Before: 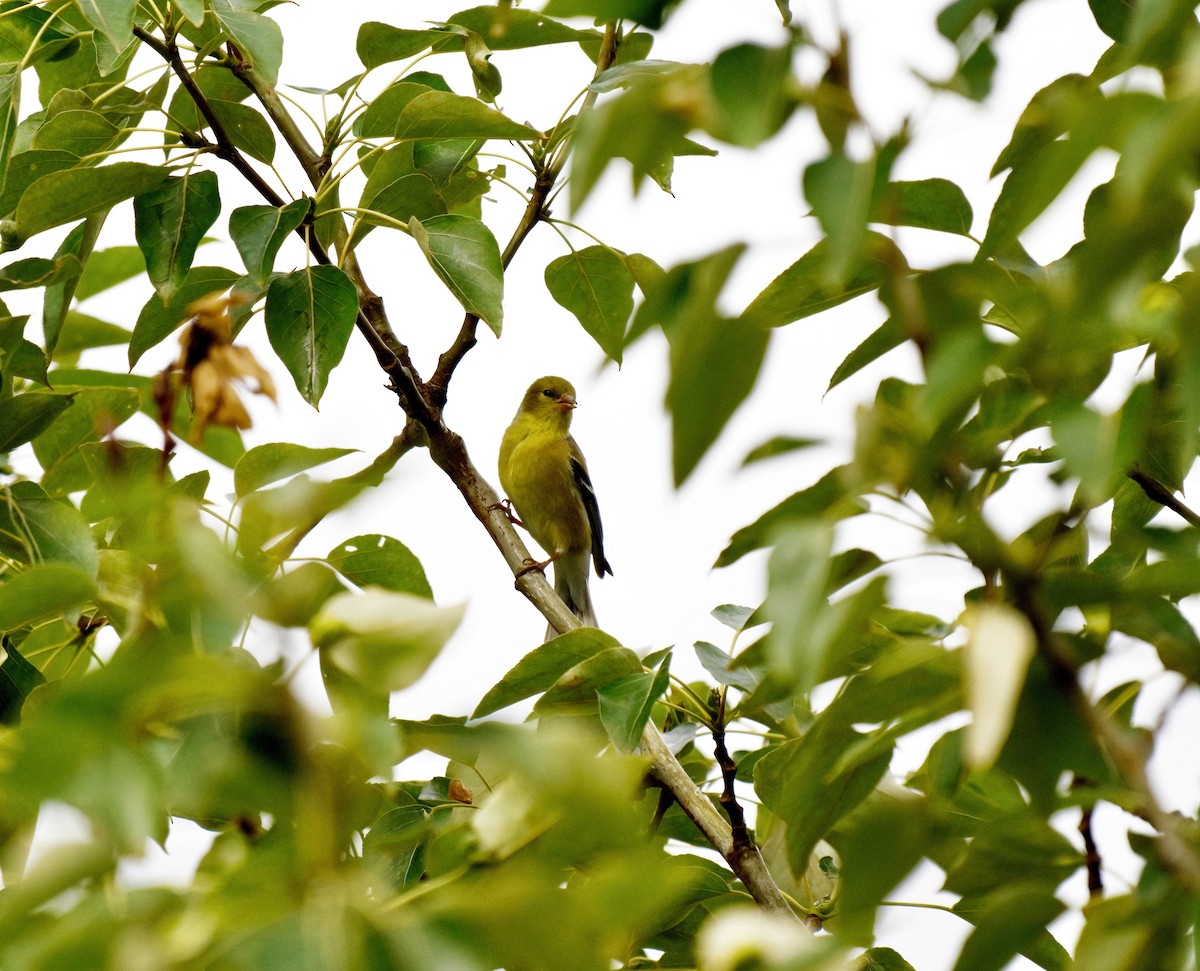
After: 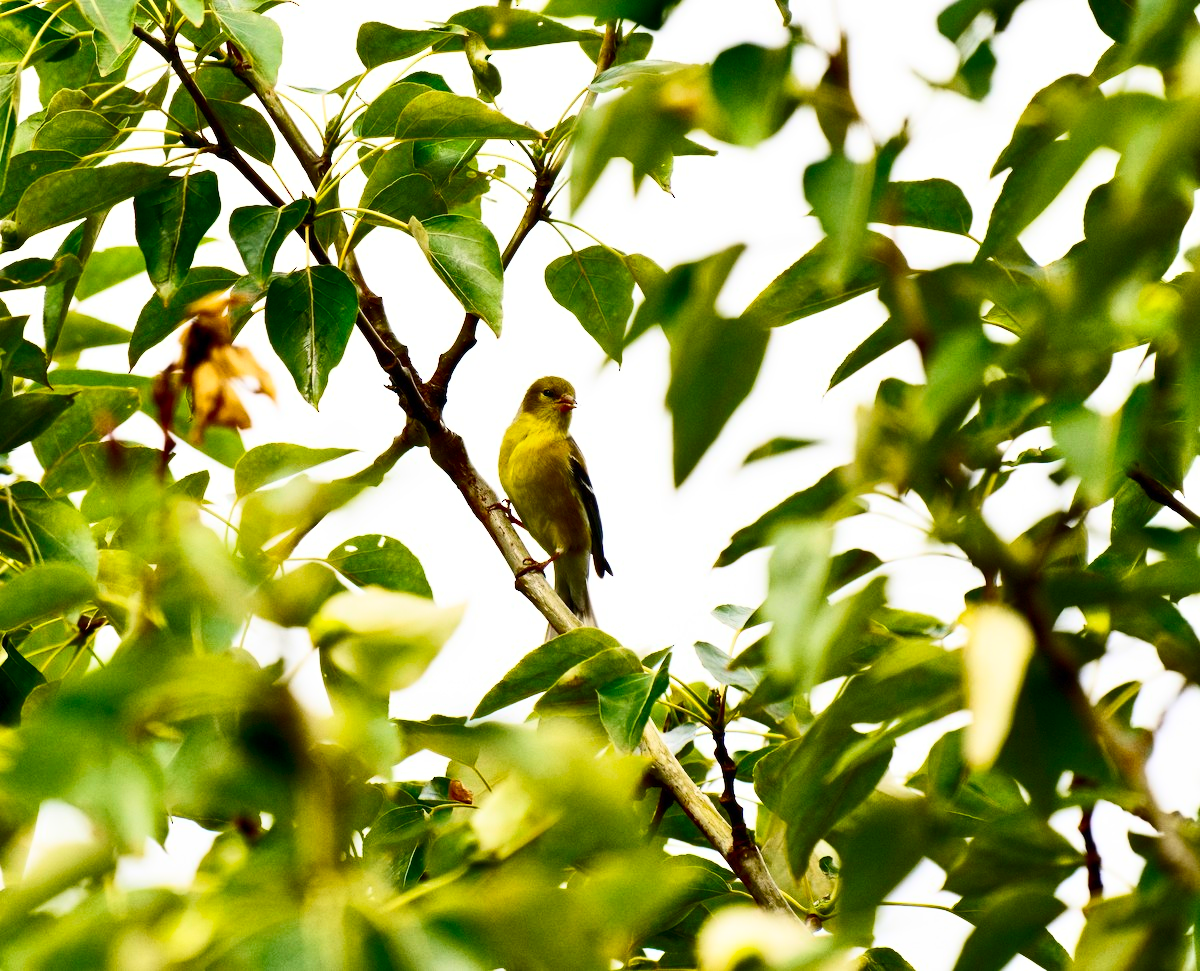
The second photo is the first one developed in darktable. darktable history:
contrast brightness saturation: contrast 0.407, brightness 0.106, saturation 0.208
